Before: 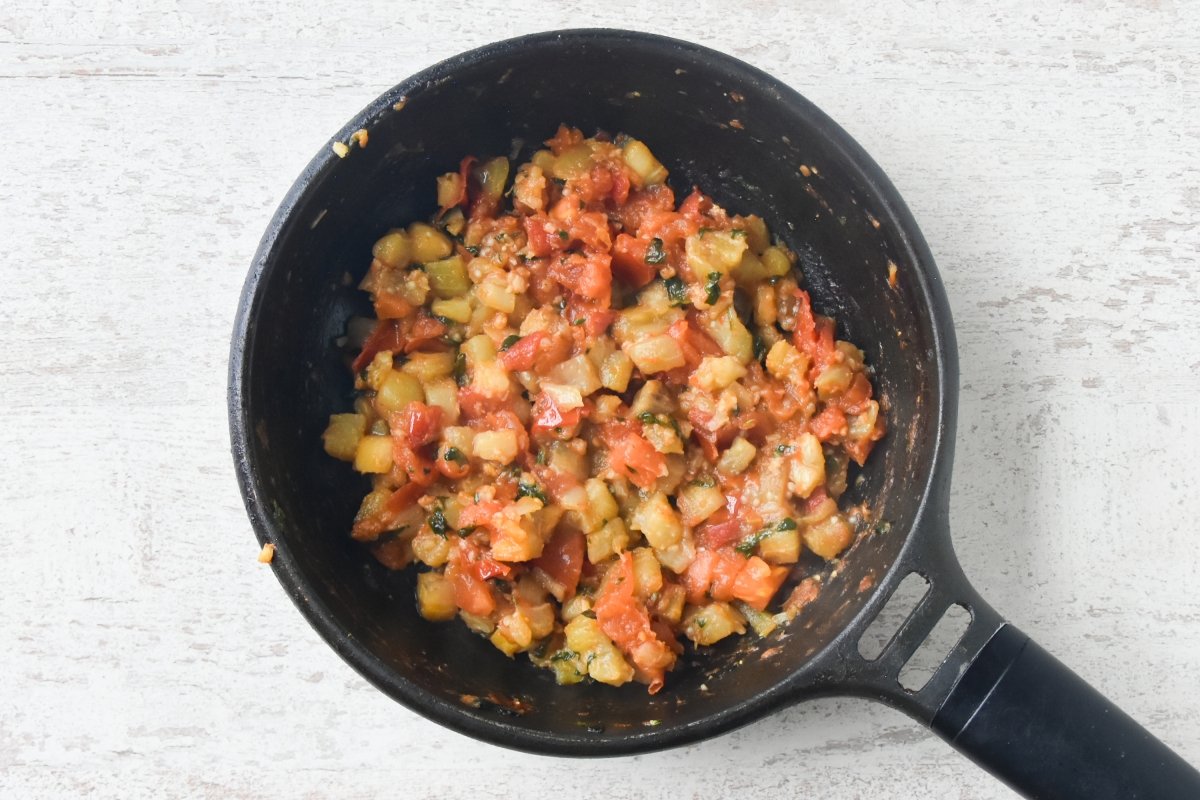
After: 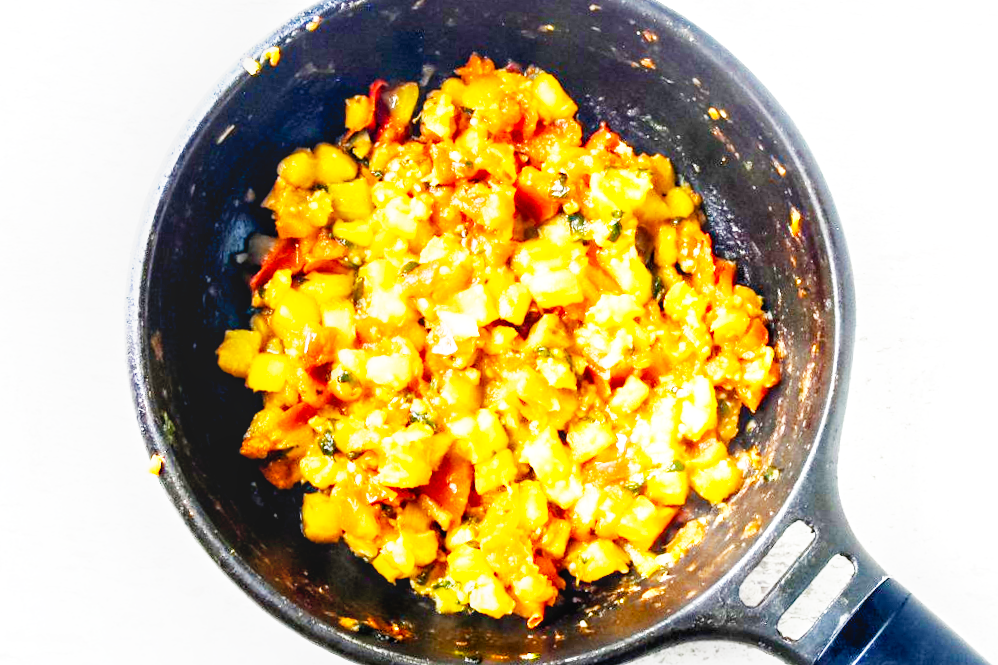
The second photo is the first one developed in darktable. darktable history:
local contrast: on, module defaults
color balance rgb: linear chroma grading › global chroma 15%, perceptual saturation grading › global saturation 30%
crop and rotate: angle -3.27°, left 5.211%, top 5.211%, right 4.607%, bottom 4.607%
base curve: curves: ch0 [(0, 0) (0.007, 0.004) (0.027, 0.03) (0.046, 0.07) (0.207, 0.54) (0.442, 0.872) (0.673, 0.972) (1, 1)], preserve colors none
exposure: black level correction 0.011, exposure 1.088 EV, compensate exposure bias true, compensate highlight preservation false
